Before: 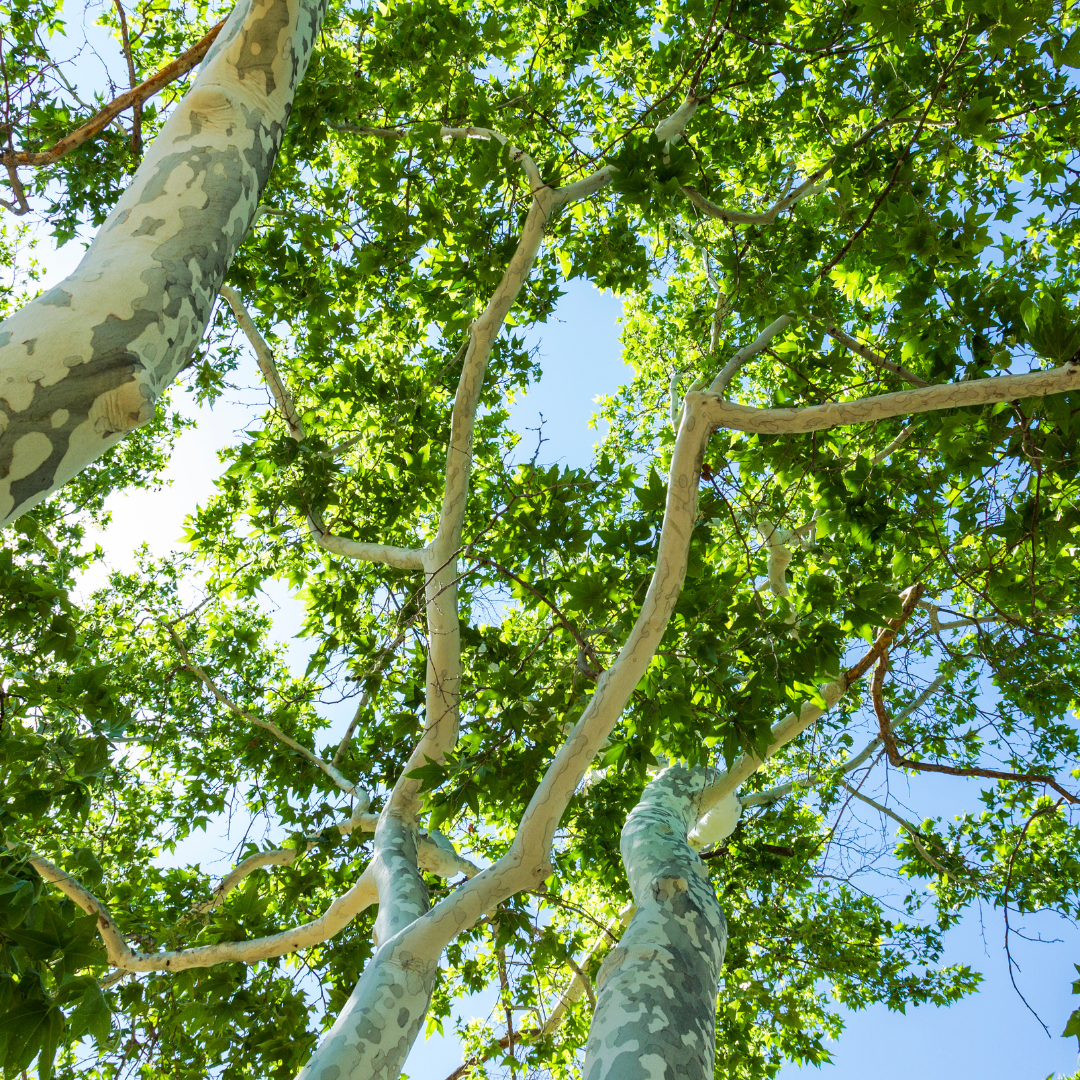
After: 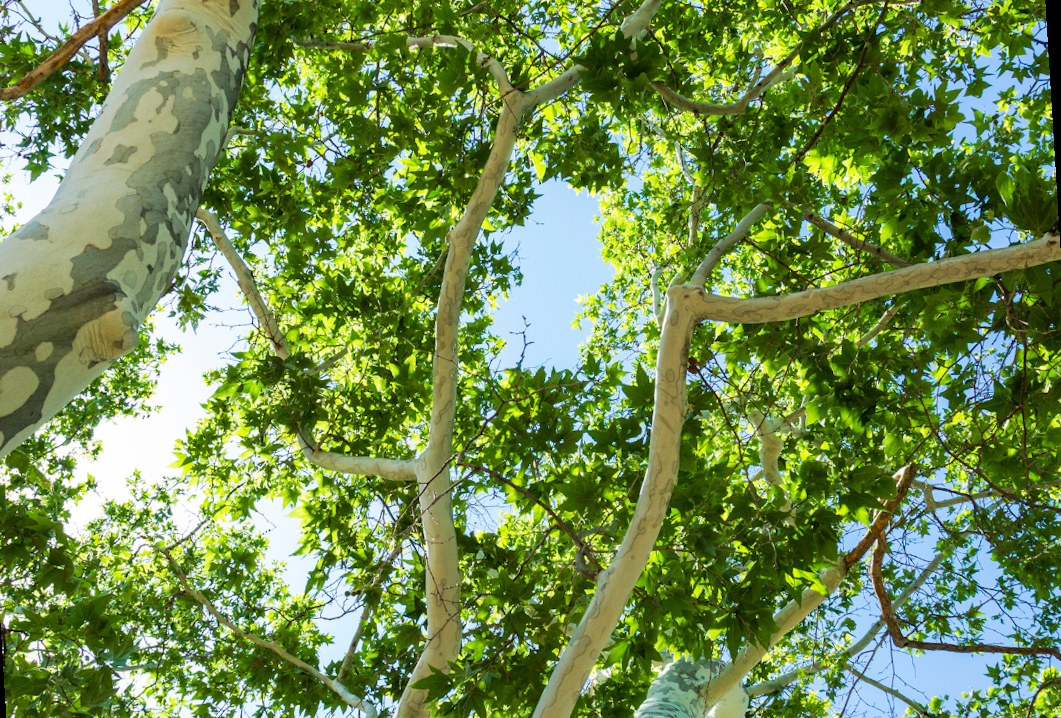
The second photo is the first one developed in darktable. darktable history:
crop: top 3.857%, bottom 21.132%
rotate and perspective: rotation -3.52°, crop left 0.036, crop right 0.964, crop top 0.081, crop bottom 0.919
